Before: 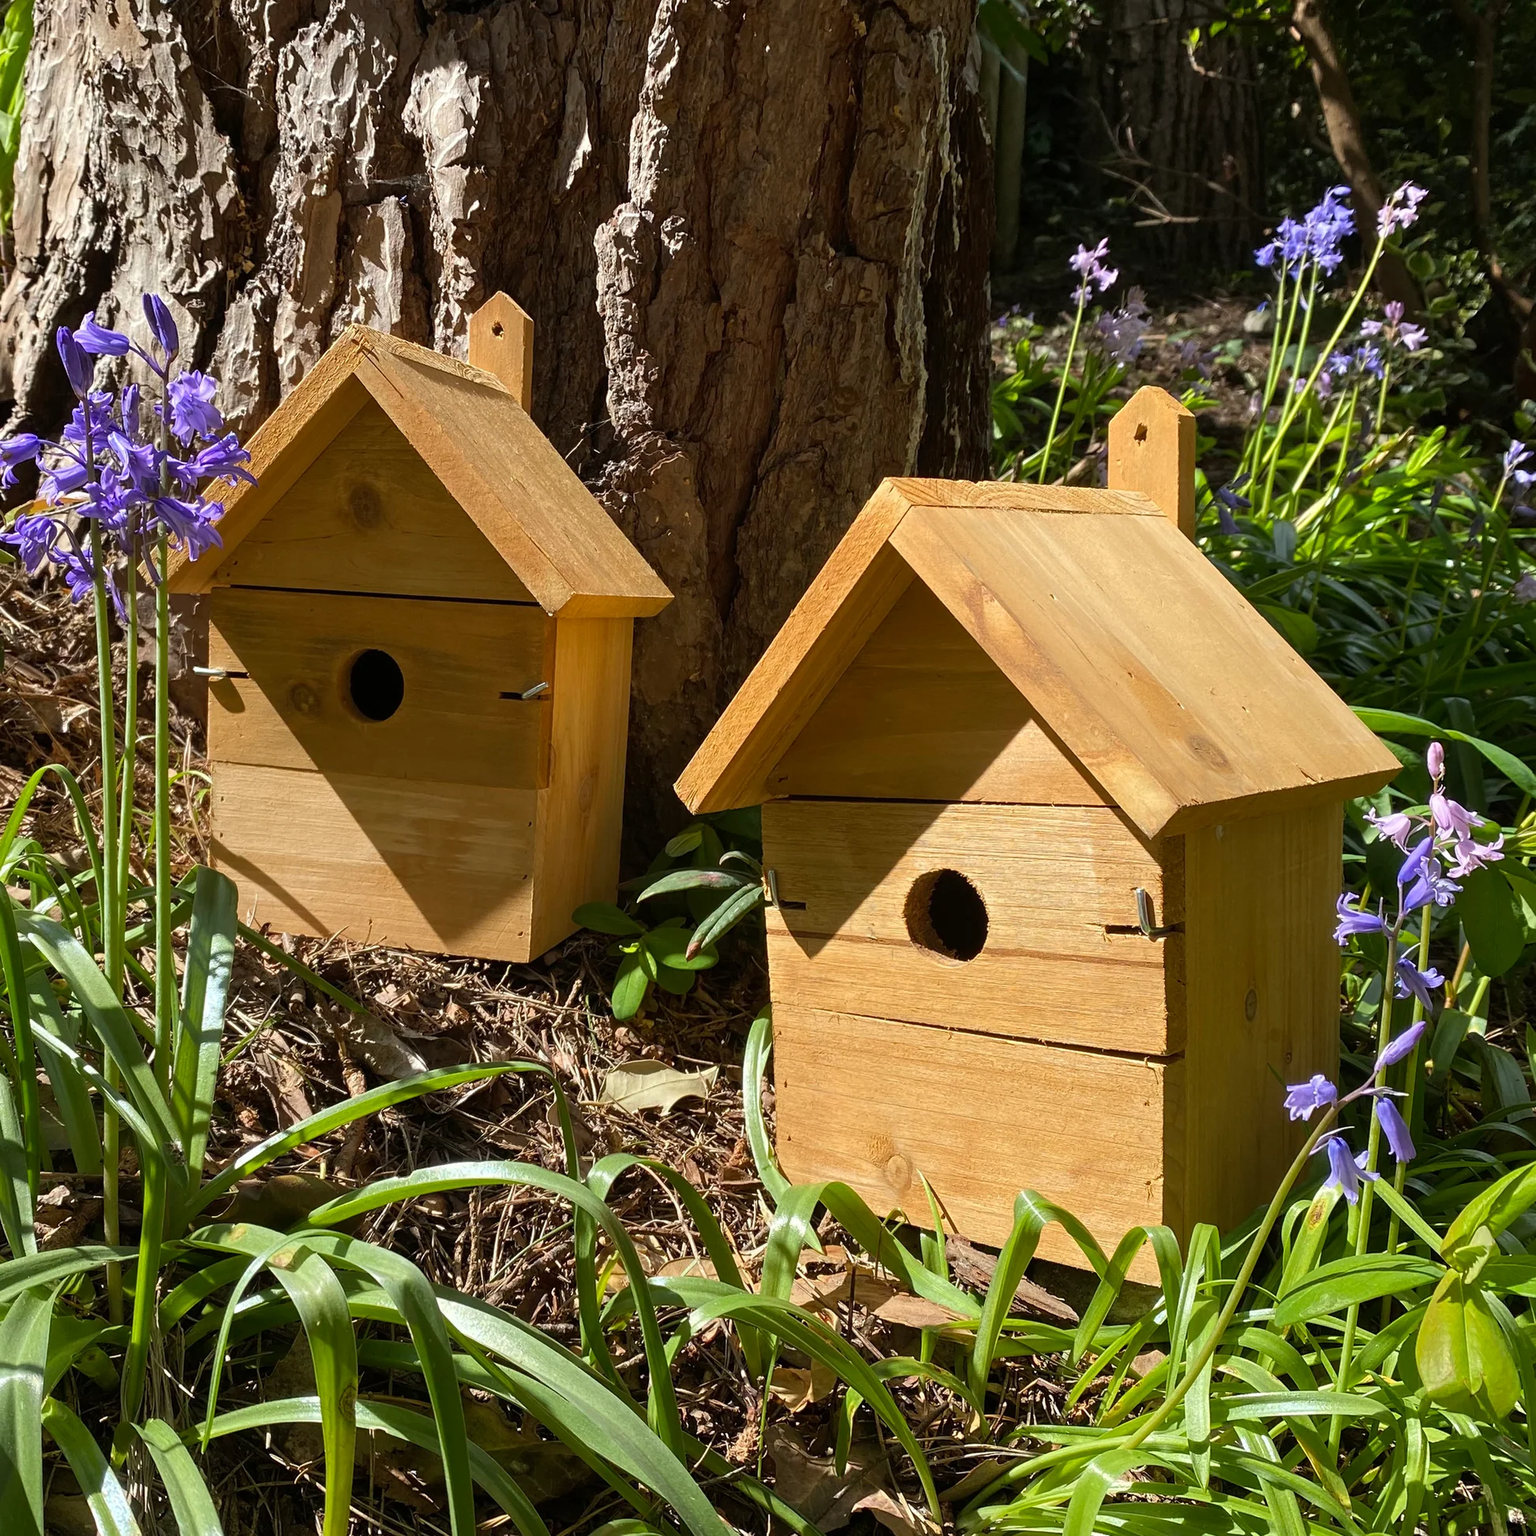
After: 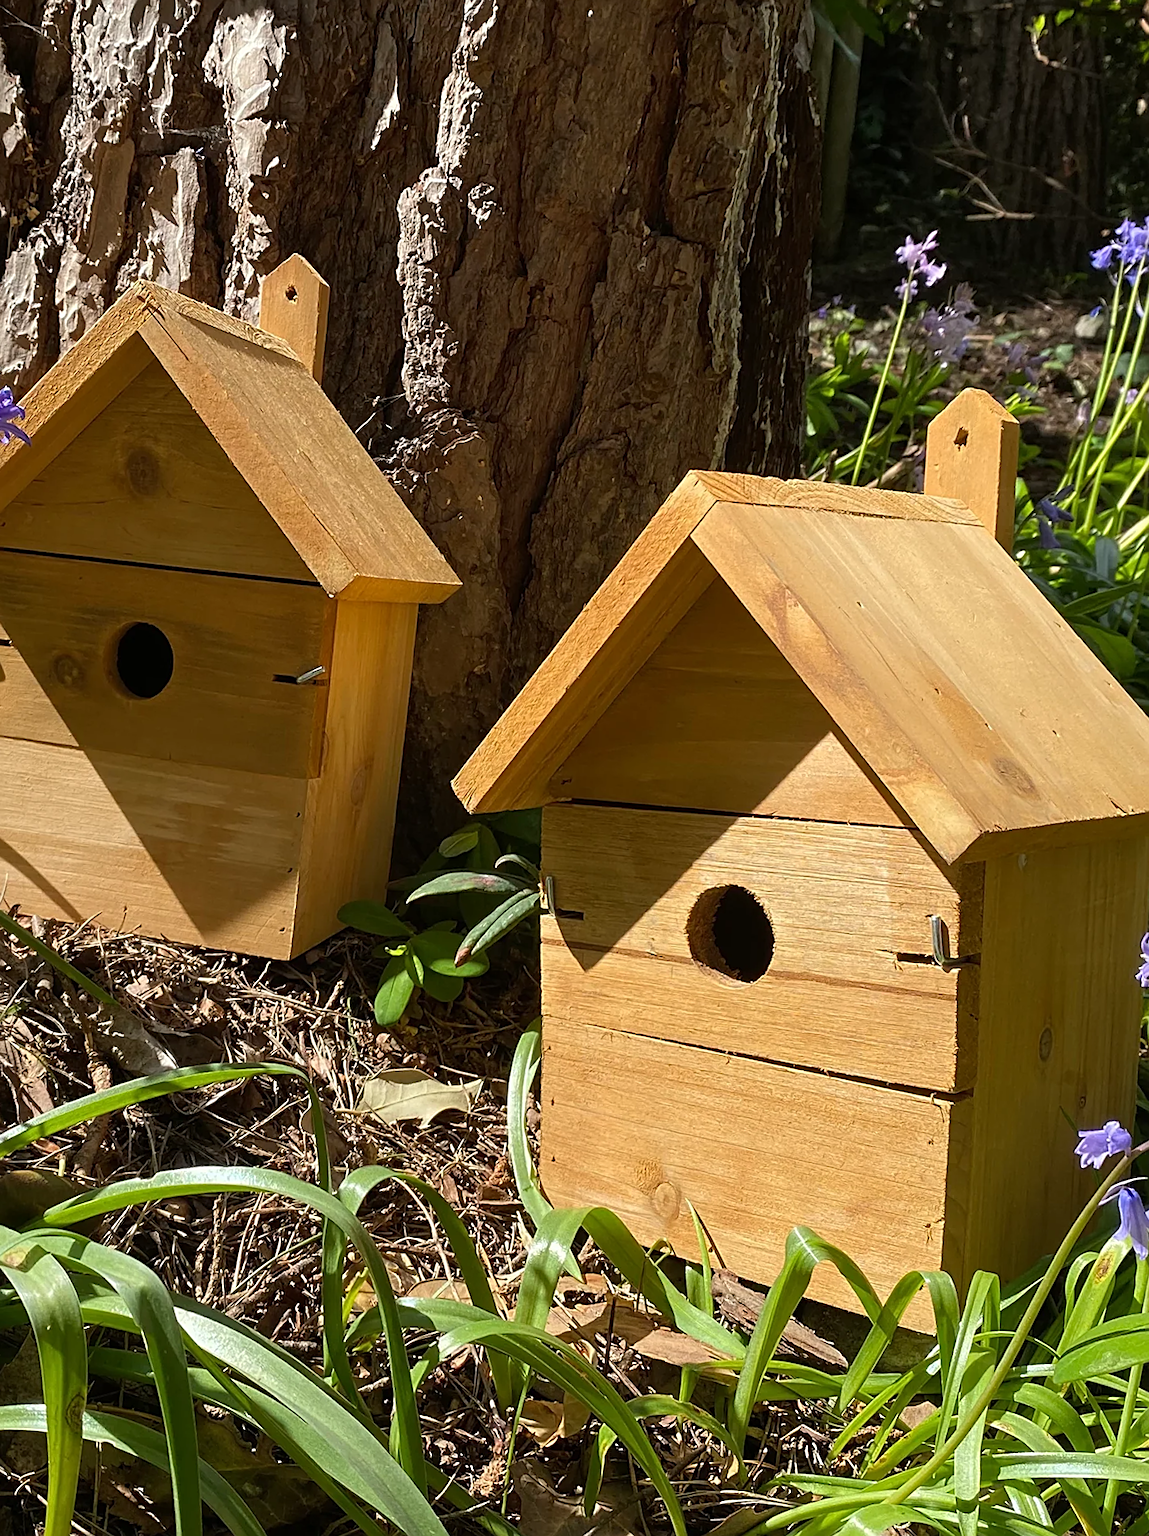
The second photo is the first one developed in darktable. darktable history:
sharpen: on, module defaults
crop and rotate: angle -2.98°, left 14.185%, top 0.044%, right 11.014%, bottom 0.048%
